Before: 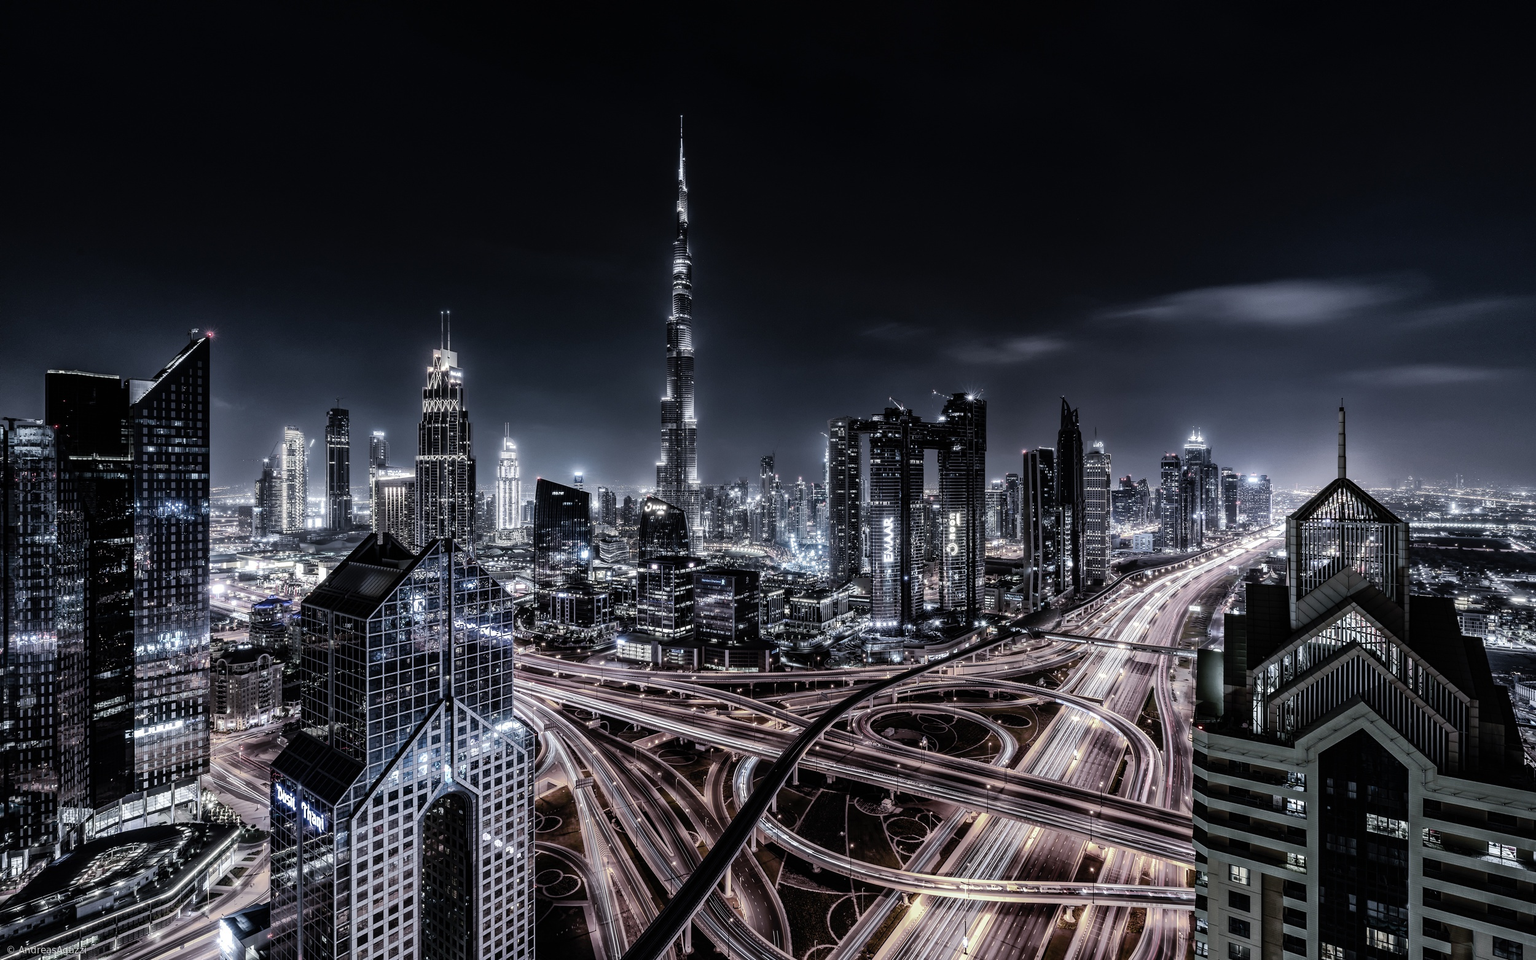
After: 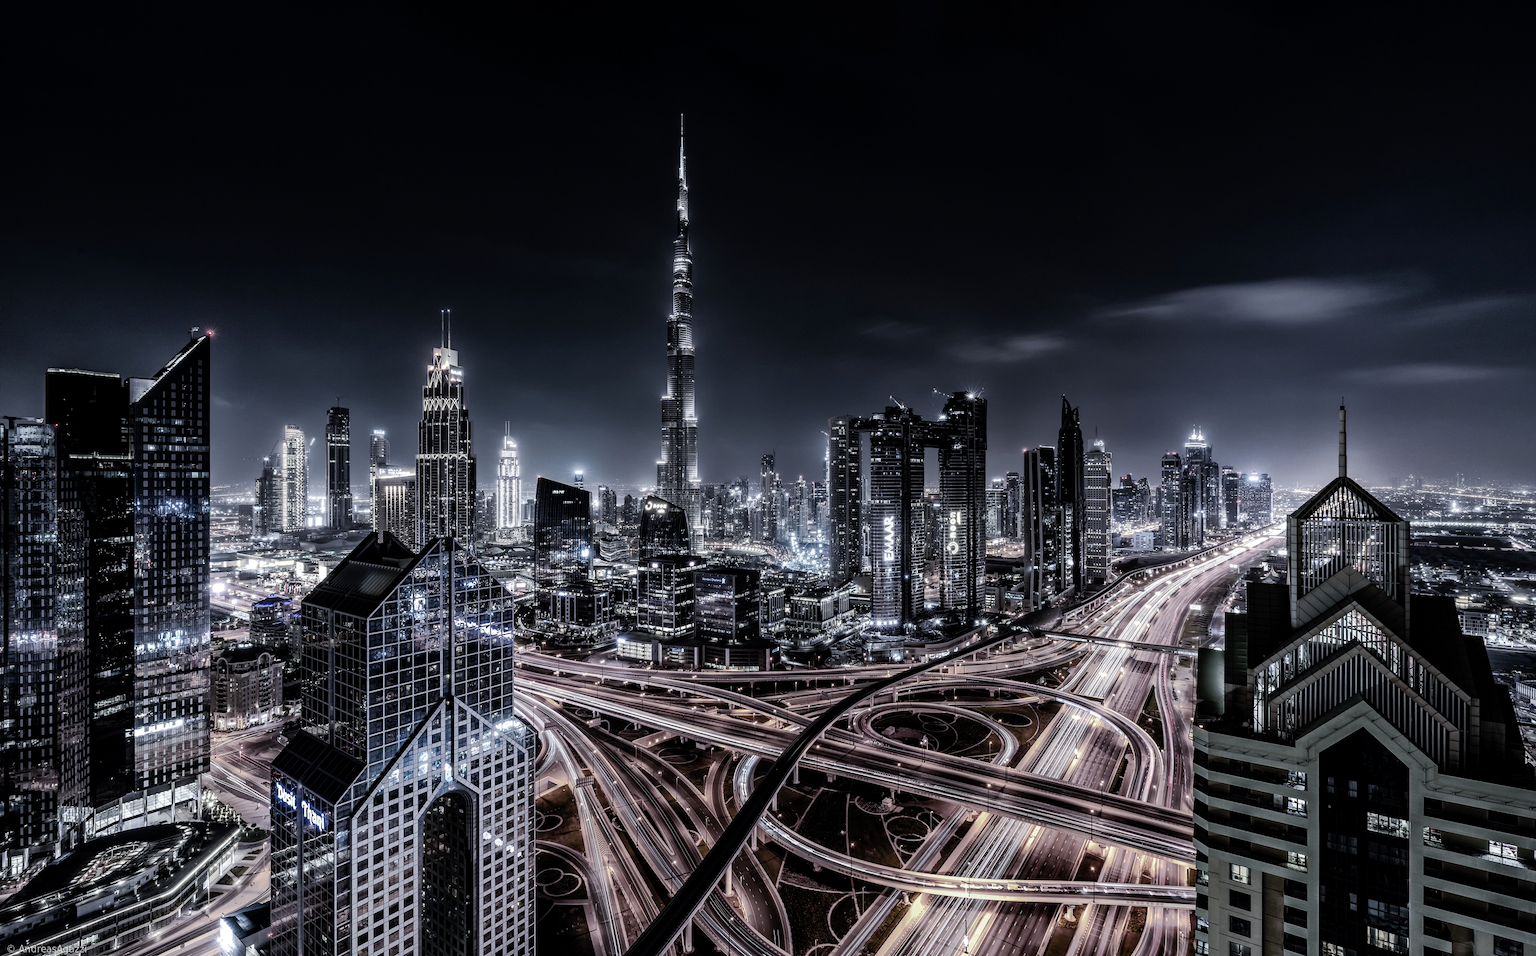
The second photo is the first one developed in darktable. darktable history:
crop: top 0.227%, bottom 0.186%
exposure: black level correction 0.001, exposure 0.015 EV, compensate highlight preservation false
